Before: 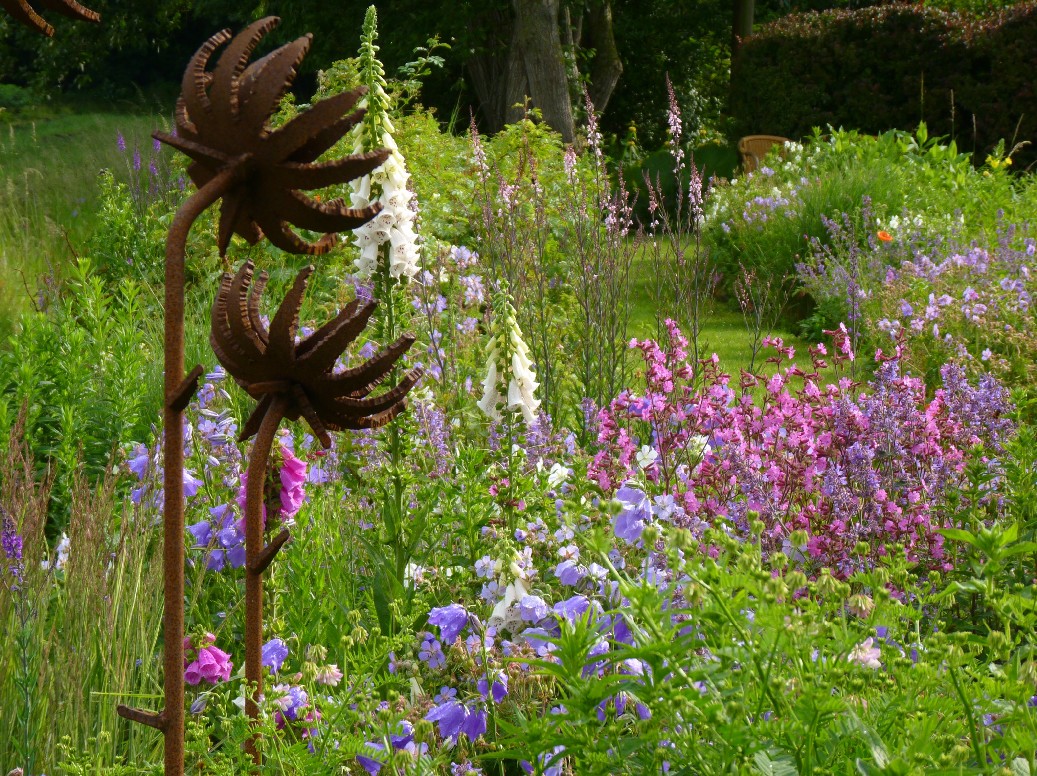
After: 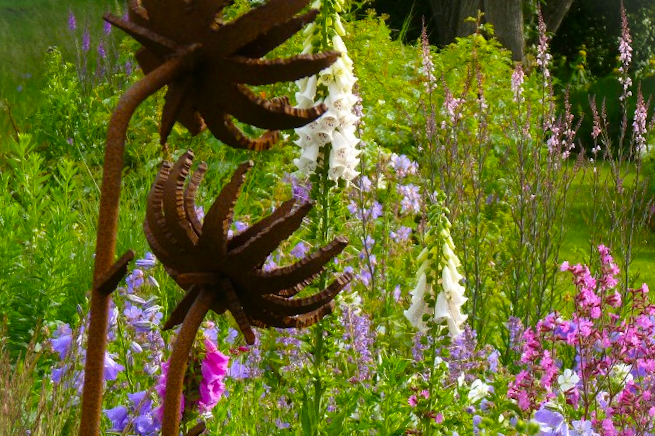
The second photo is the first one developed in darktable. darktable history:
color balance rgb: perceptual saturation grading › global saturation 25%, global vibrance 10%
crop and rotate: angle -4.99°, left 2.122%, top 6.945%, right 27.566%, bottom 30.519%
vignetting: fall-off start 100%, brightness 0.05, saturation 0
